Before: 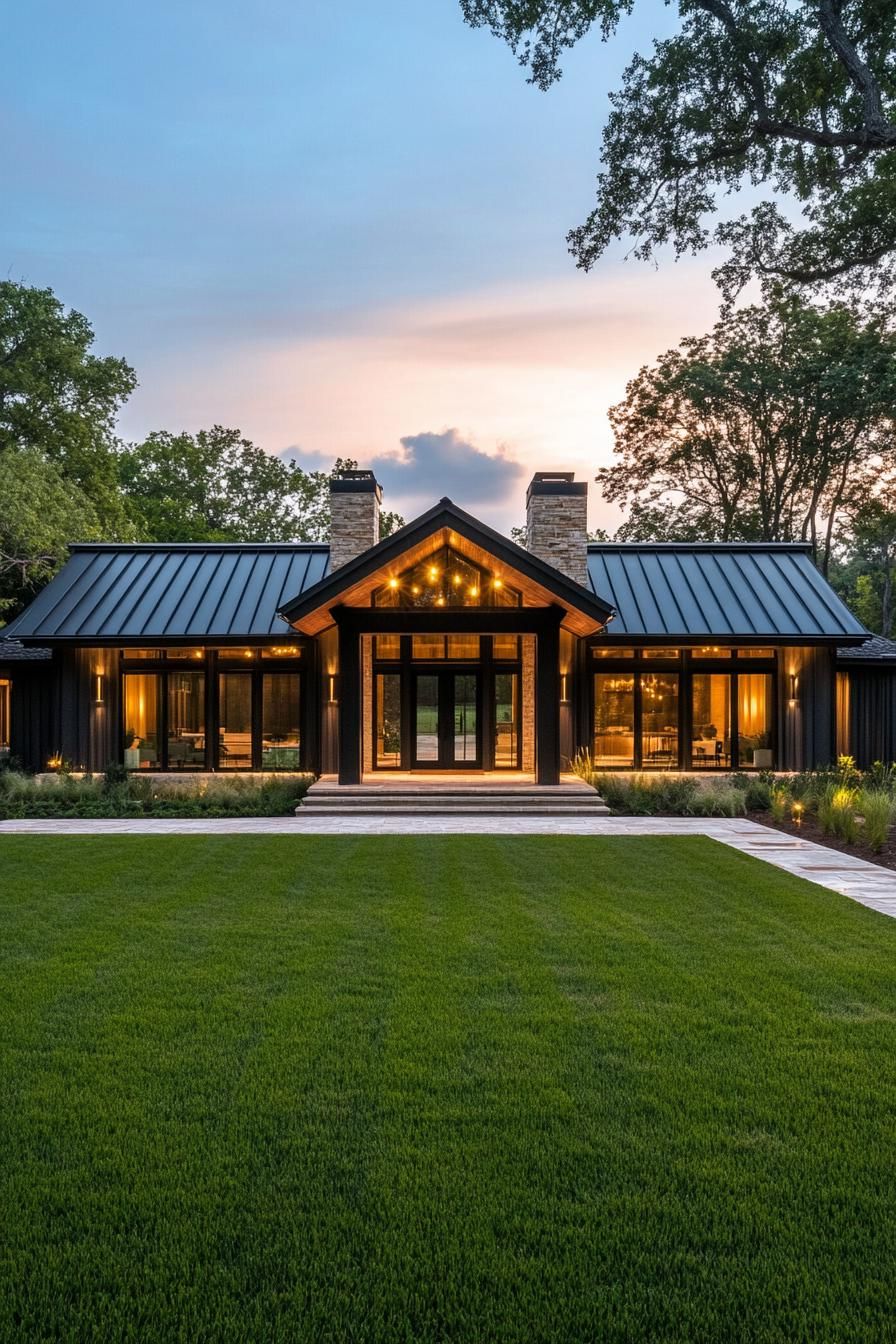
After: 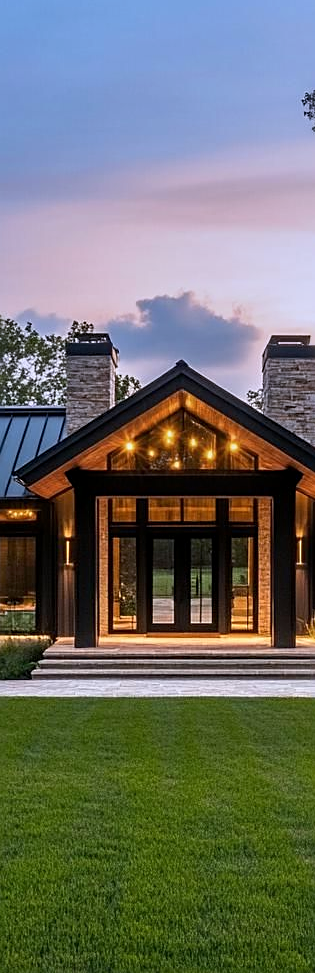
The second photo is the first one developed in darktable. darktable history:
white balance: emerald 1
crop and rotate: left 29.476%, top 10.214%, right 35.32%, bottom 17.333%
exposure: black level correction 0.001, exposure 0.191 EV, compensate highlight preservation false
graduated density: hue 238.83°, saturation 50%
sharpen: on, module defaults
